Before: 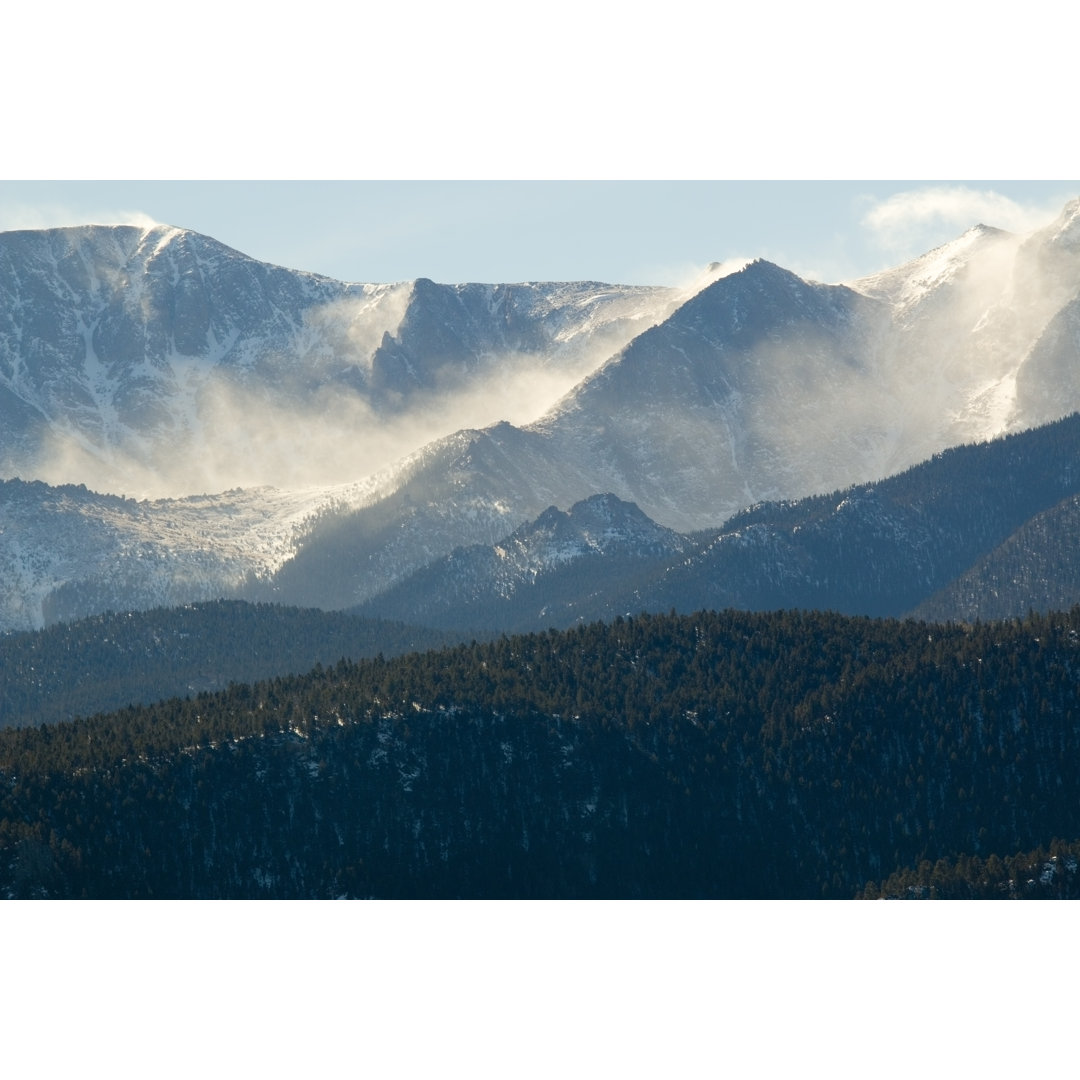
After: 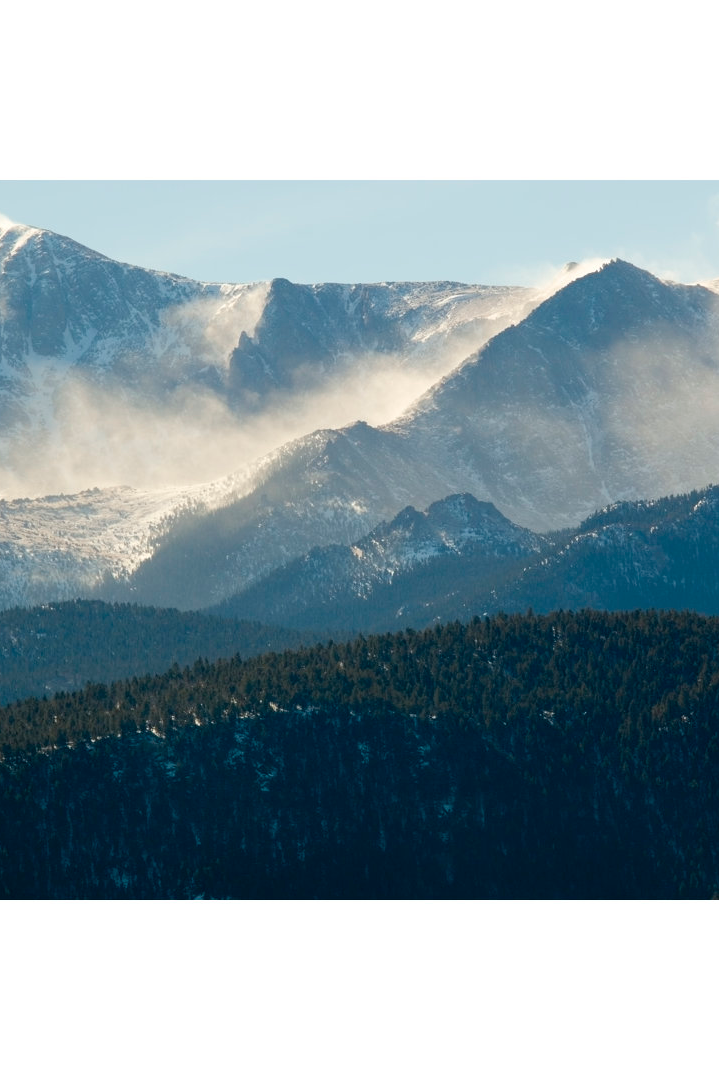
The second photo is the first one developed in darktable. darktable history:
crop and rotate: left 13.357%, right 20.062%
